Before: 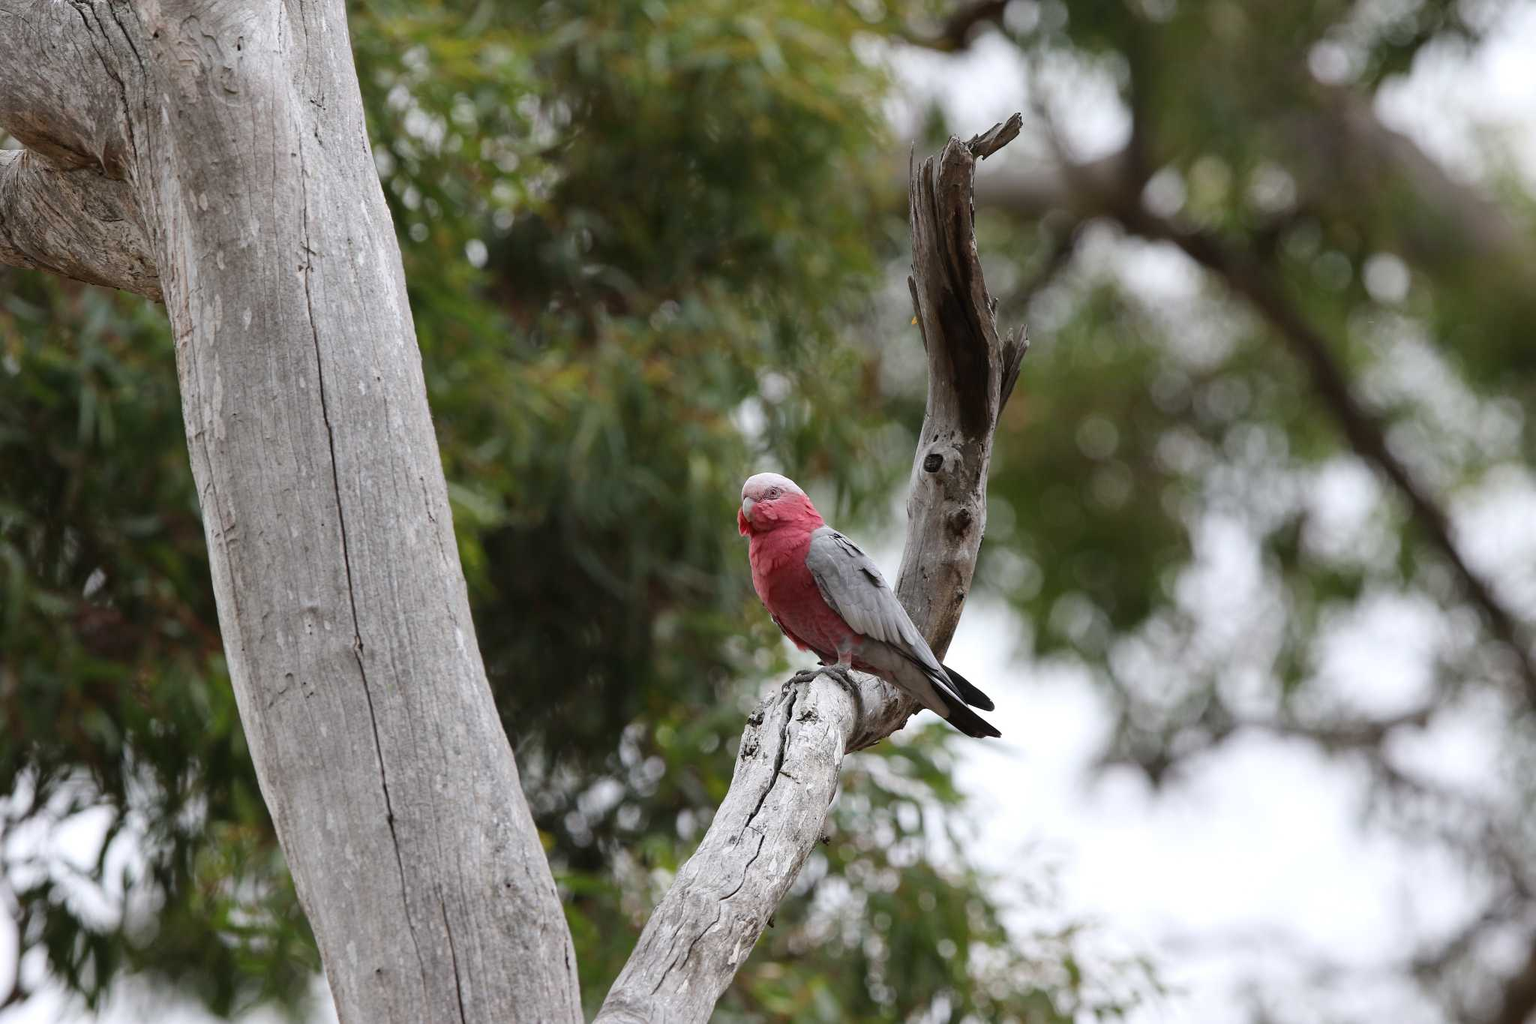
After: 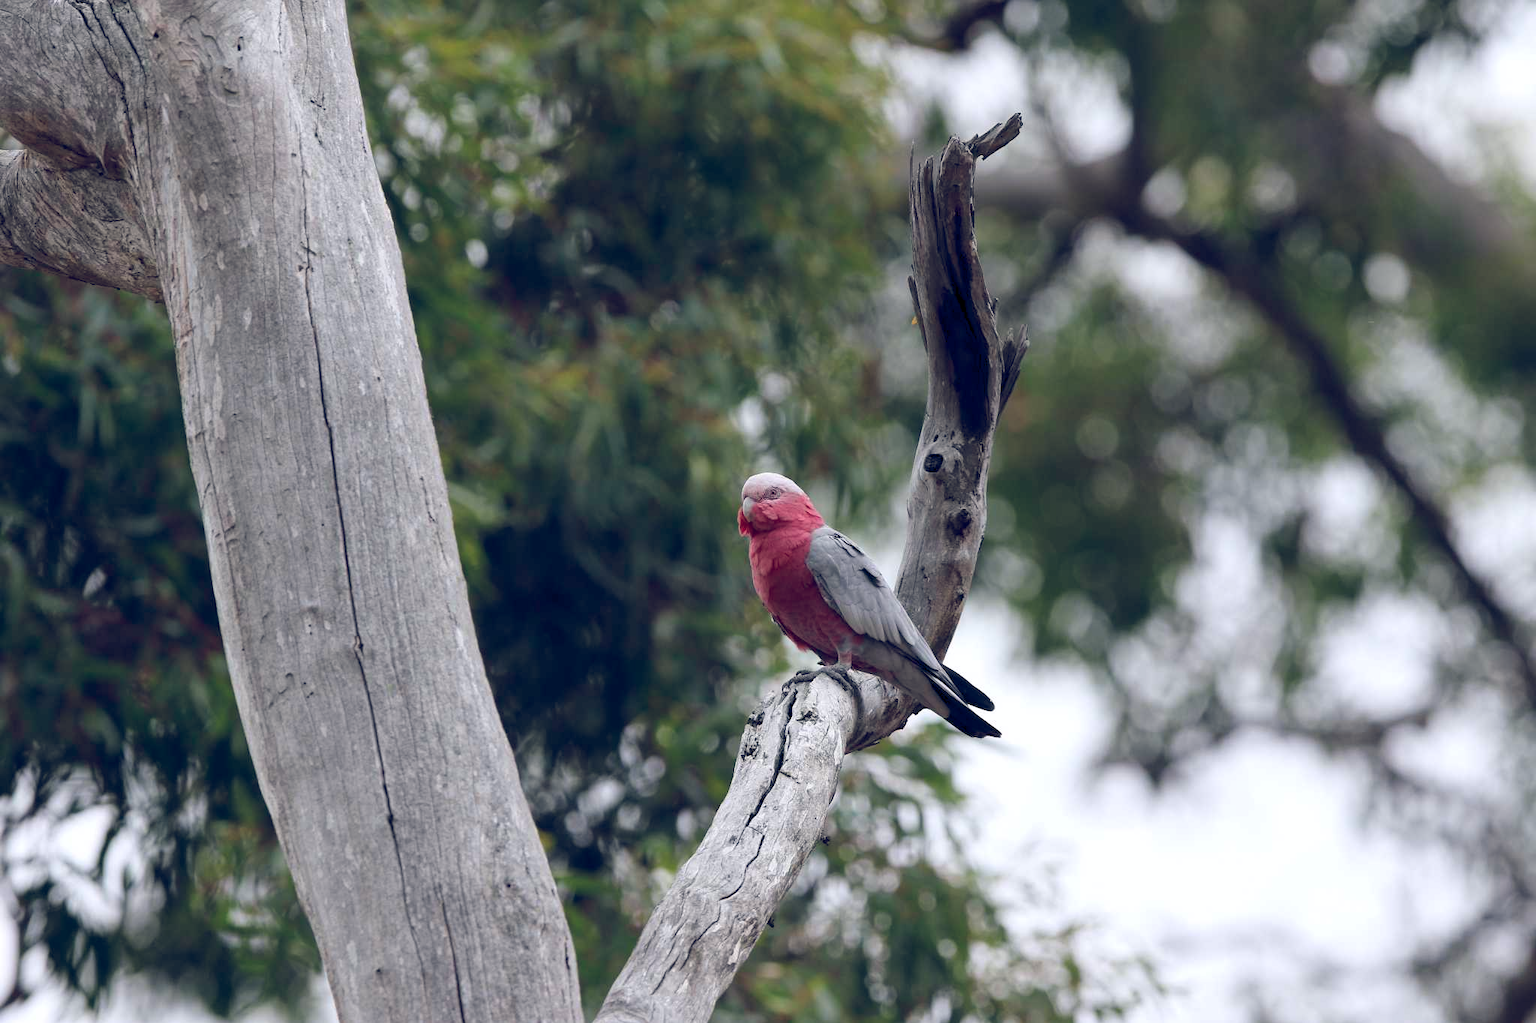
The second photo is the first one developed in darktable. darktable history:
color balance rgb: shadows lift › chroma 2.015%, shadows lift › hue 215.15°, power › hue 307.71°, global offset › luminance -0.289%, global offset › chroma 0.318%, global offset › hue 261.34°, perceptual saturation grading › global saturation 0.253%, global vibrance 10.023%
